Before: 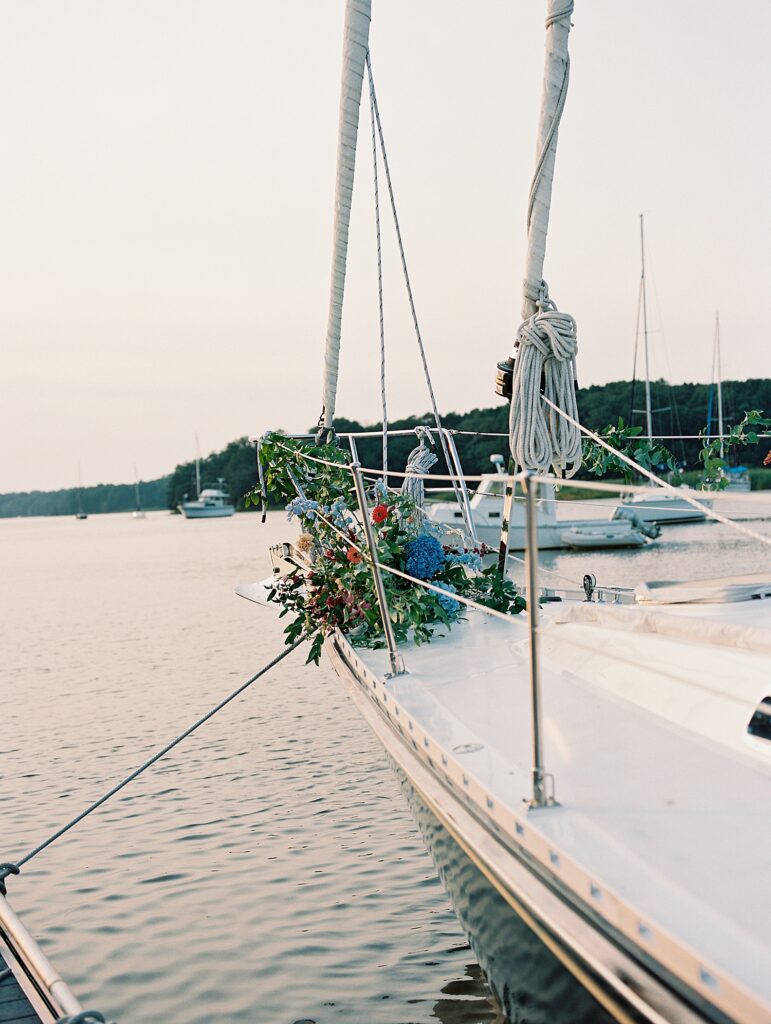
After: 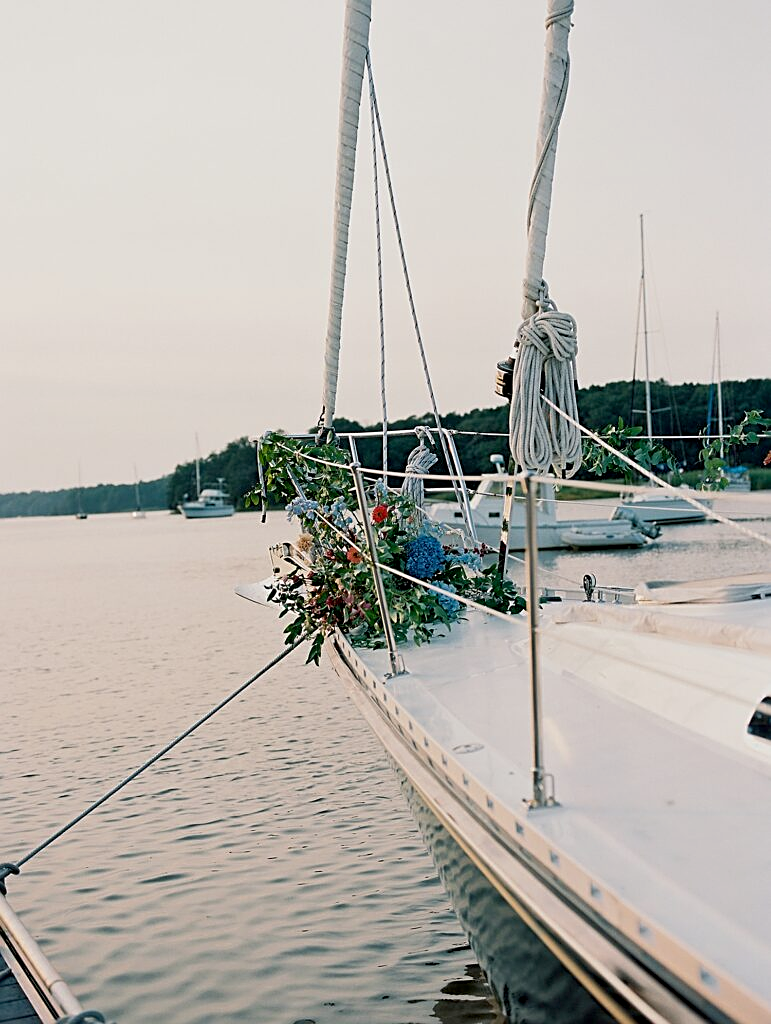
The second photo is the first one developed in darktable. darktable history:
sharpen: on, module defaults
exposure: black level correction 0.006, exposure -0.226 EV, compensate highlight preservation false
